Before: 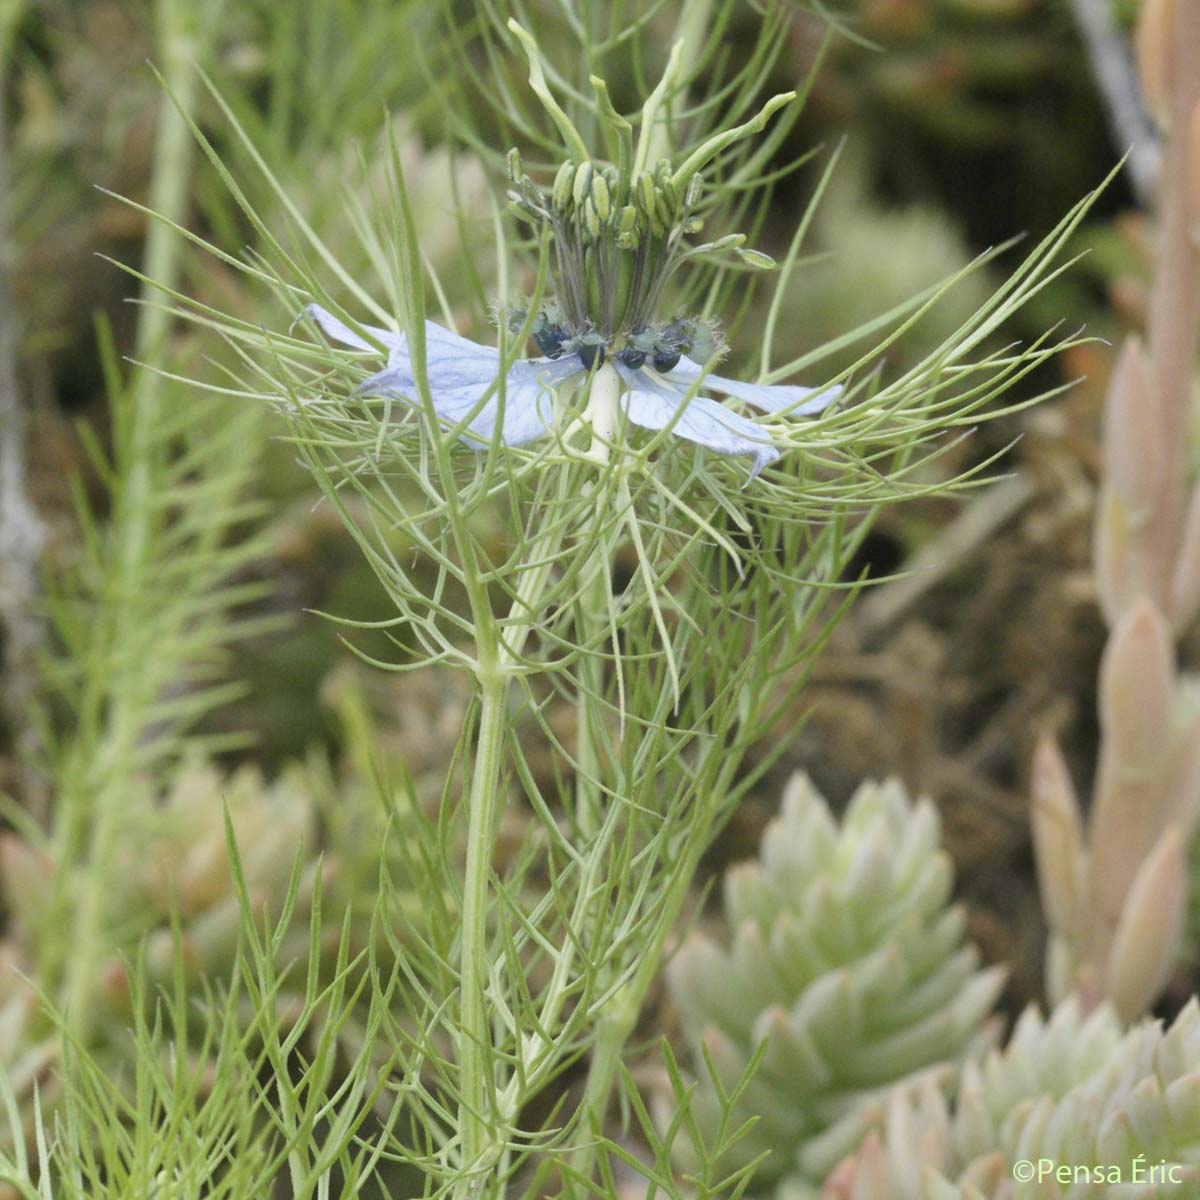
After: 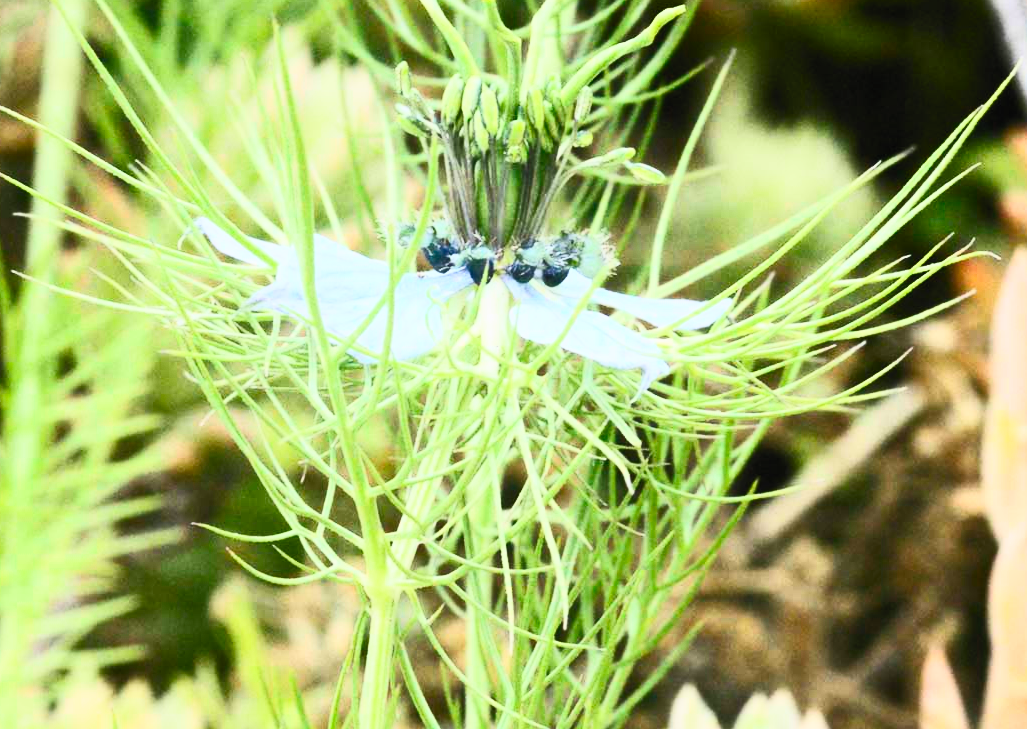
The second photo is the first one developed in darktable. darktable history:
crop and rotate: left 9.304%, top 7.242%, right 5.064%, bottom 31.98%
filmic rgb: black relative exposure -7.65 EV, white relative exposure 4.56 EV, threshold 5.98 EV, hardness 3.61, enable highlight reconstruction true
contrast brightness saturation: contrast 0.822, brightness 0.583, saturation 0.605
